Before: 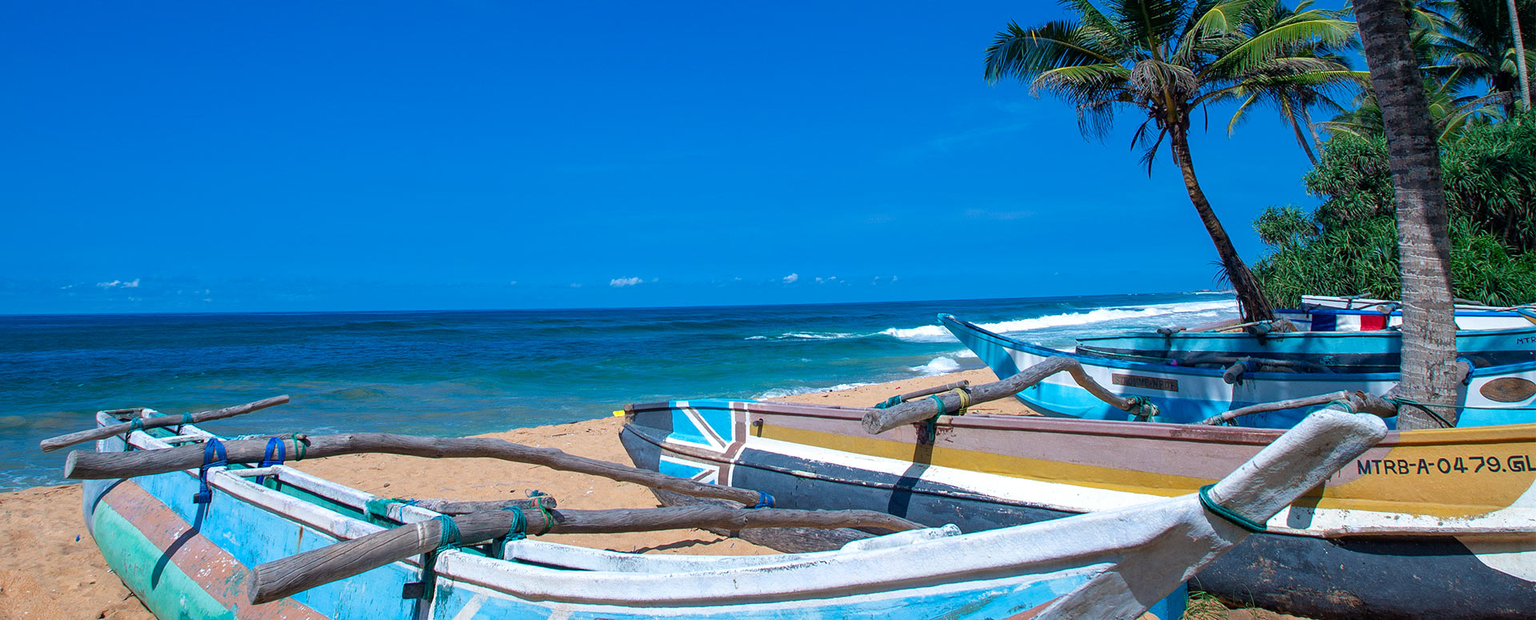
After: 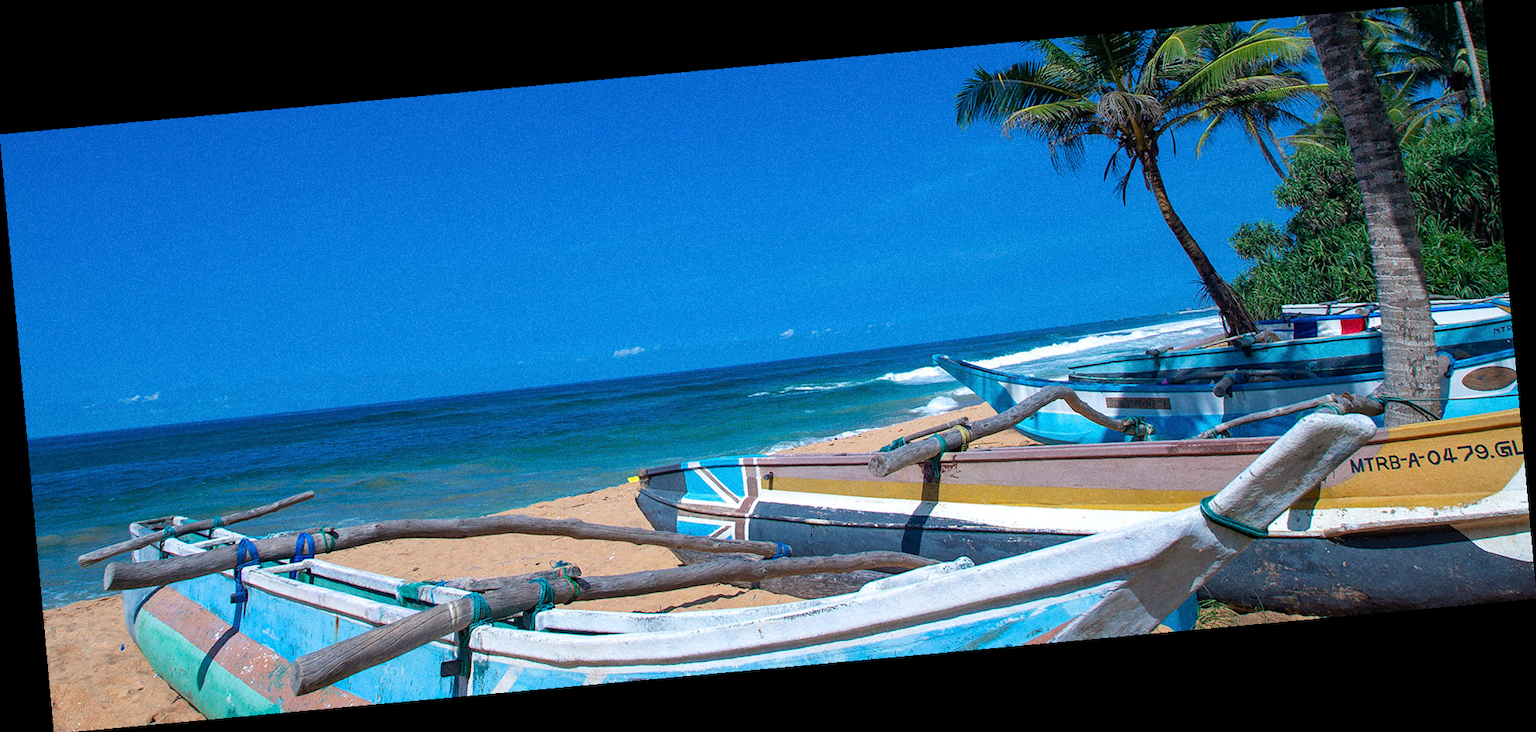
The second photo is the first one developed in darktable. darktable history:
grain: coarseness 0.09 ISO
rotate and perspective: rotation -5.2°, automatic cropping off
